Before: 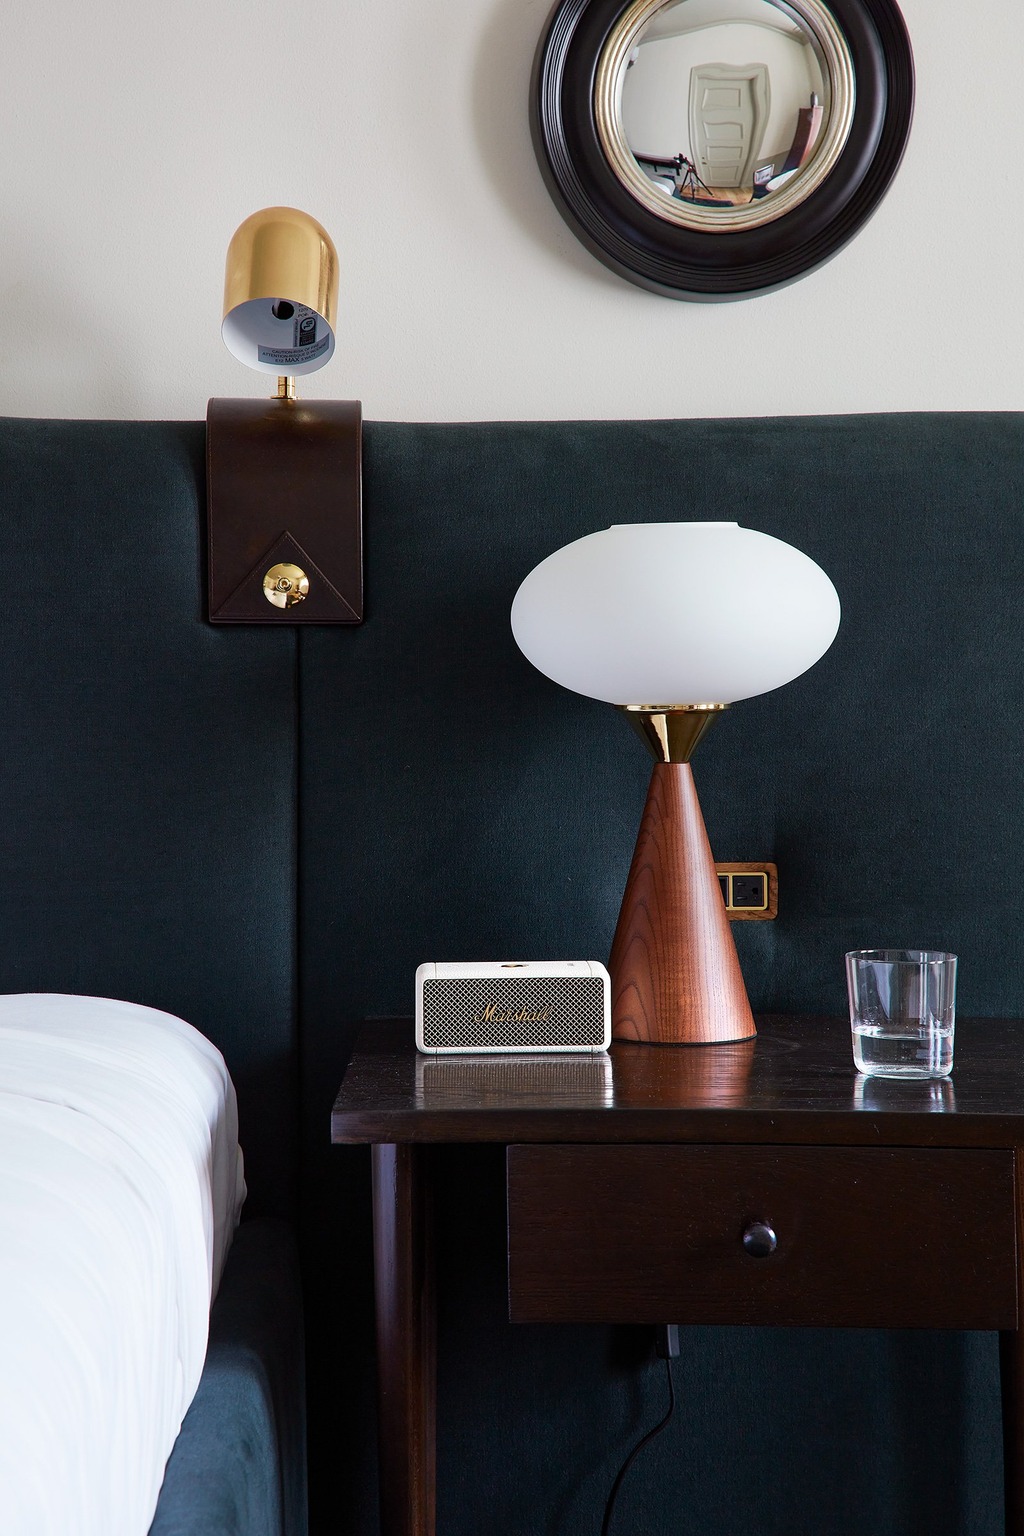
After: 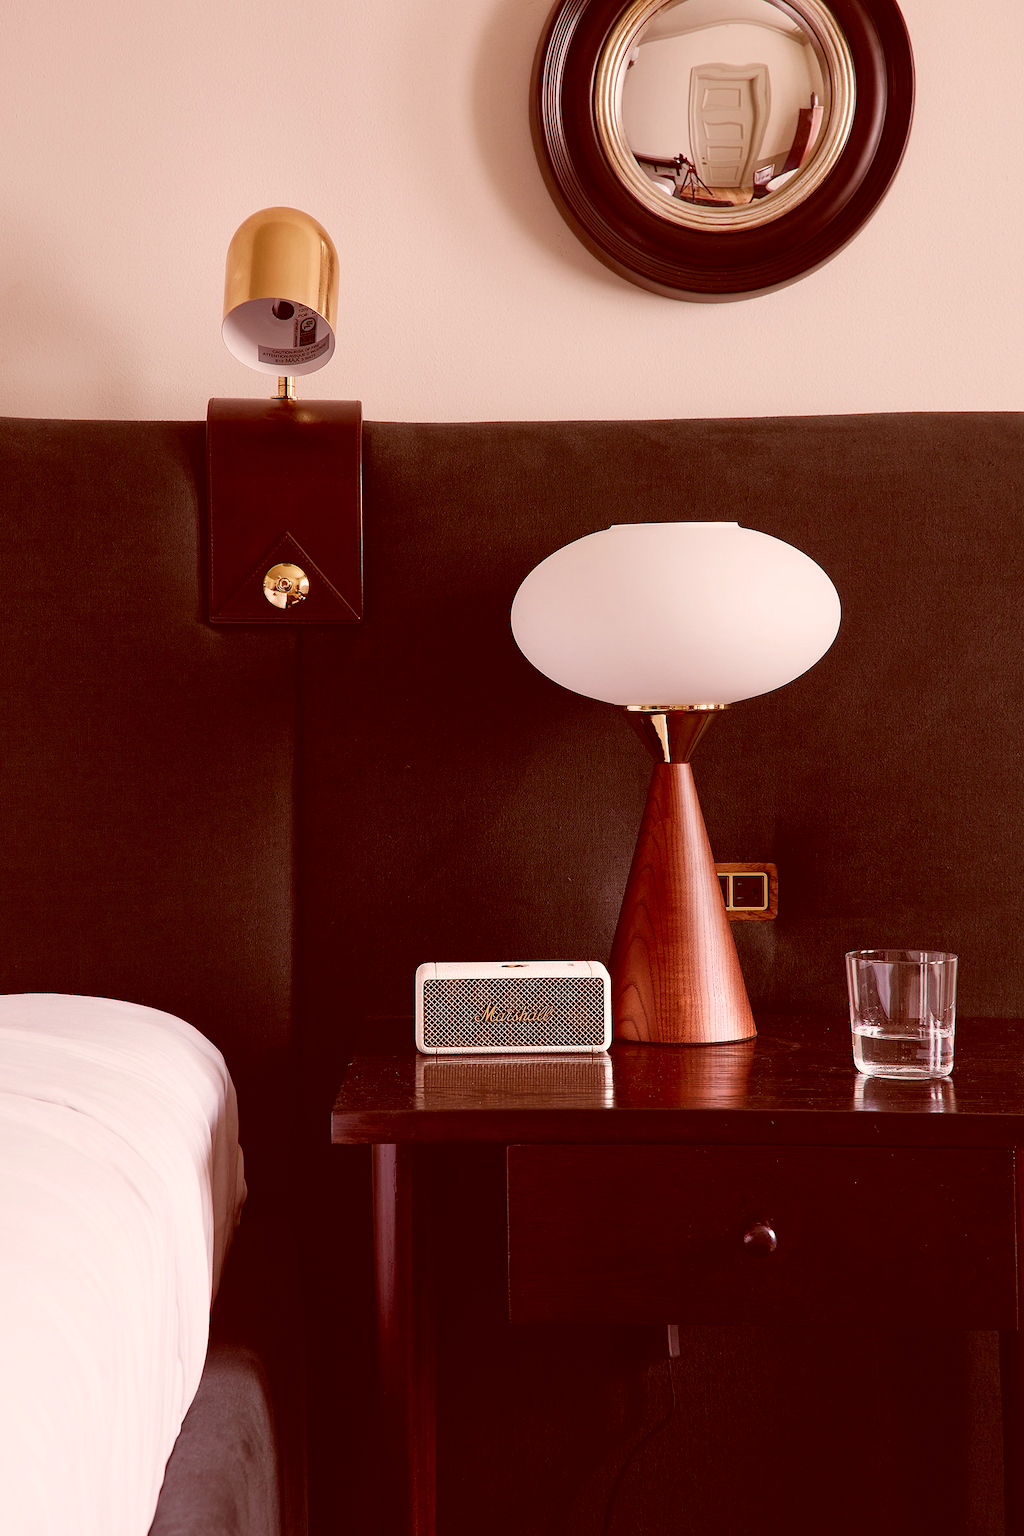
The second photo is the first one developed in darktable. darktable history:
color correction: highlights a* 9.55, highlights b* 9.02, shadows a* 39.25, shadows b* 39.52, saturation 0.798
